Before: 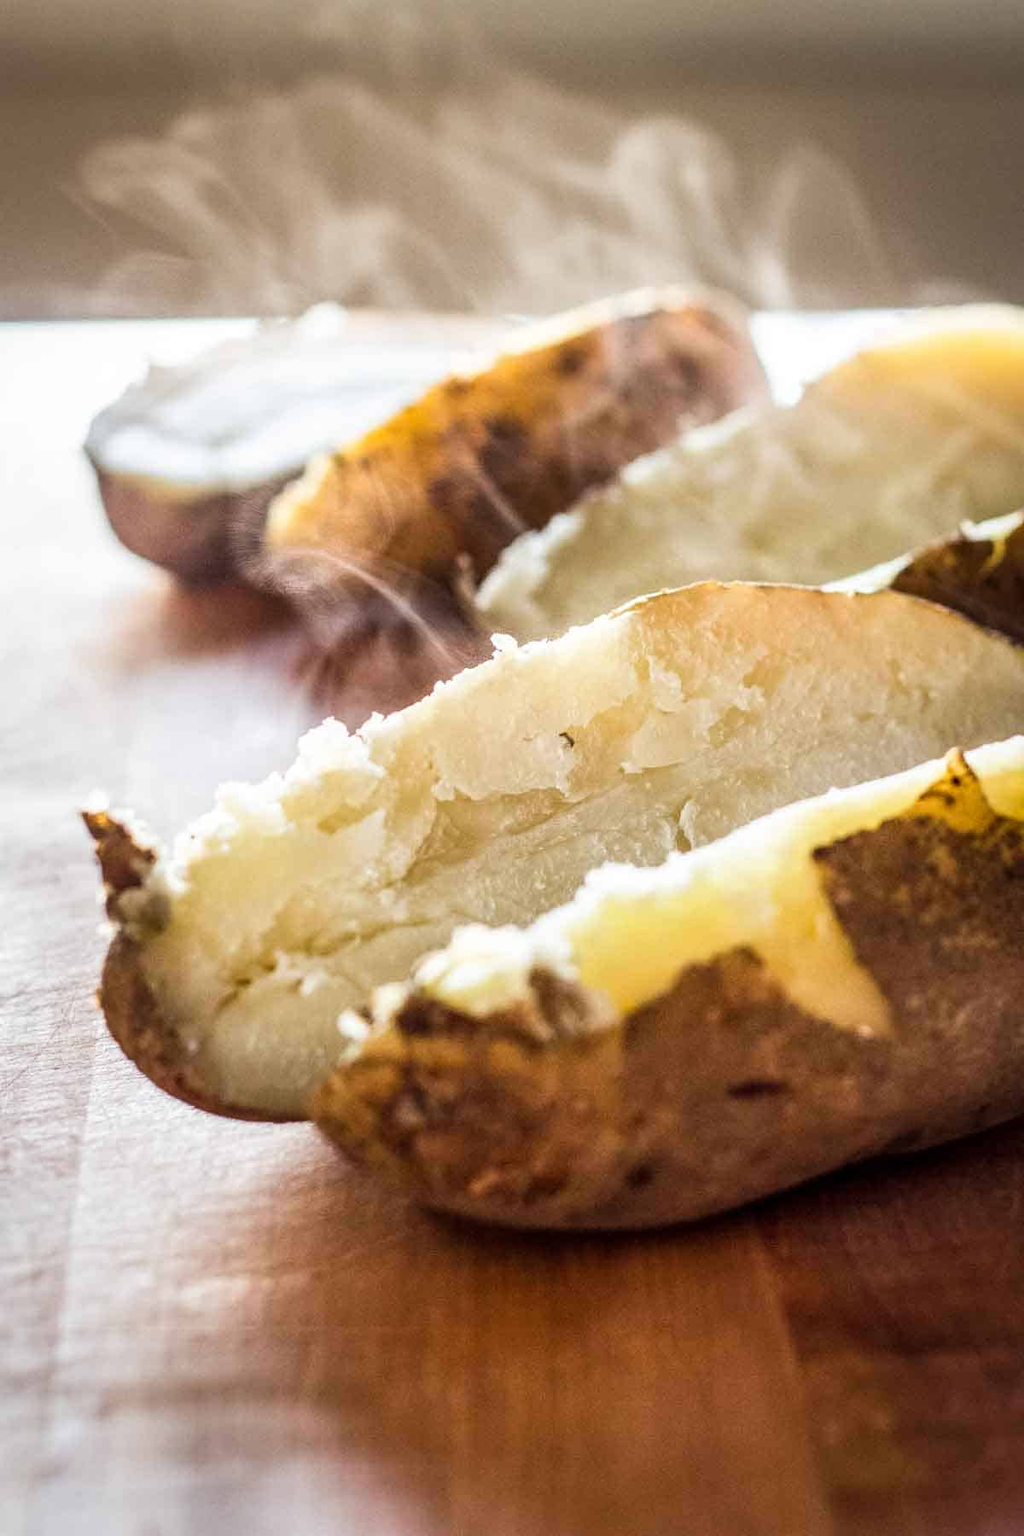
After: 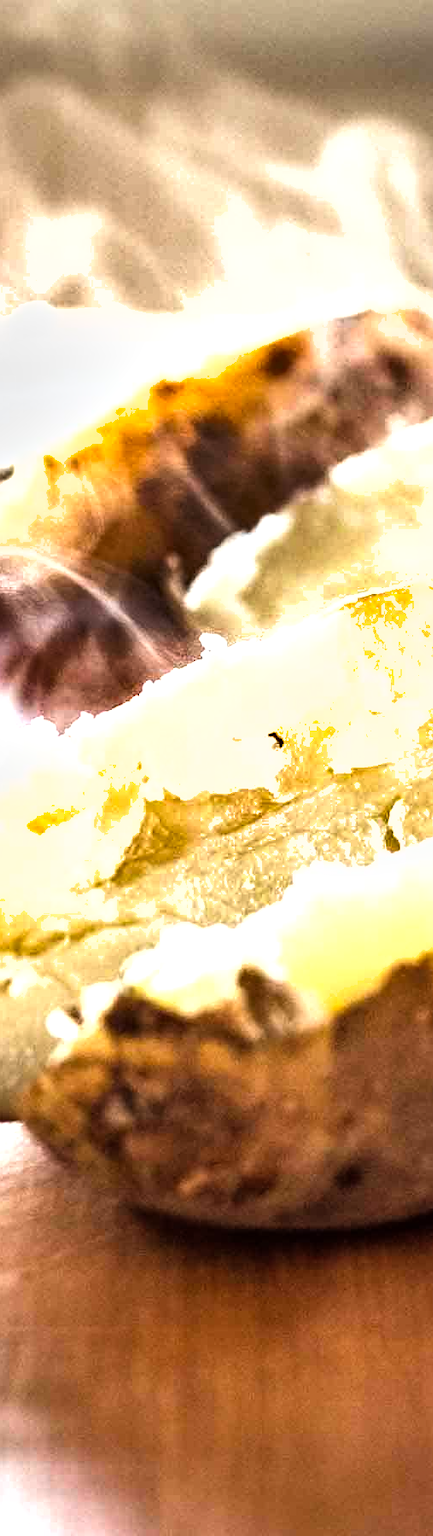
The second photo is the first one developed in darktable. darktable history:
tone equalizer: -8 EV -1.09 EV, -7 EV -1.01 EV, -6 EV -0.904 EV, -5 EV -0.588 EV, -3 EV 0.599 EV, -2 EV 0.891 EV, -1 EV 0.996 EV, +0 EV 1.07 EV, mask exposure compensation -0.508 EV
crop: left 28.483%, right 29.157%
shadows and highlights: soften with gaussian
